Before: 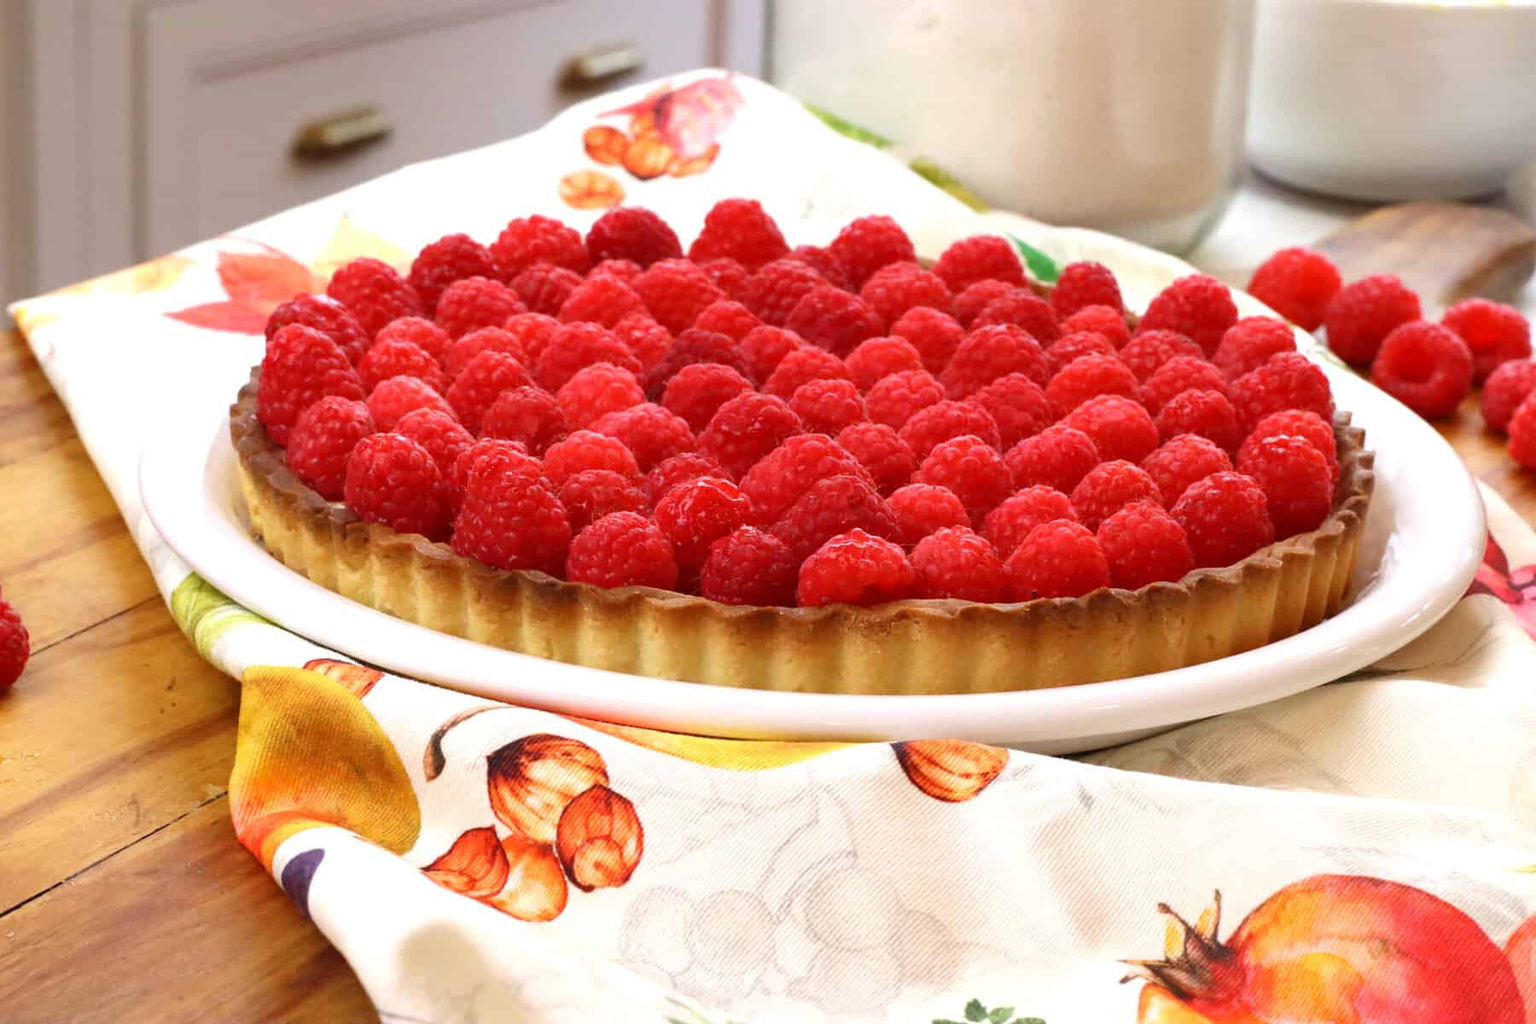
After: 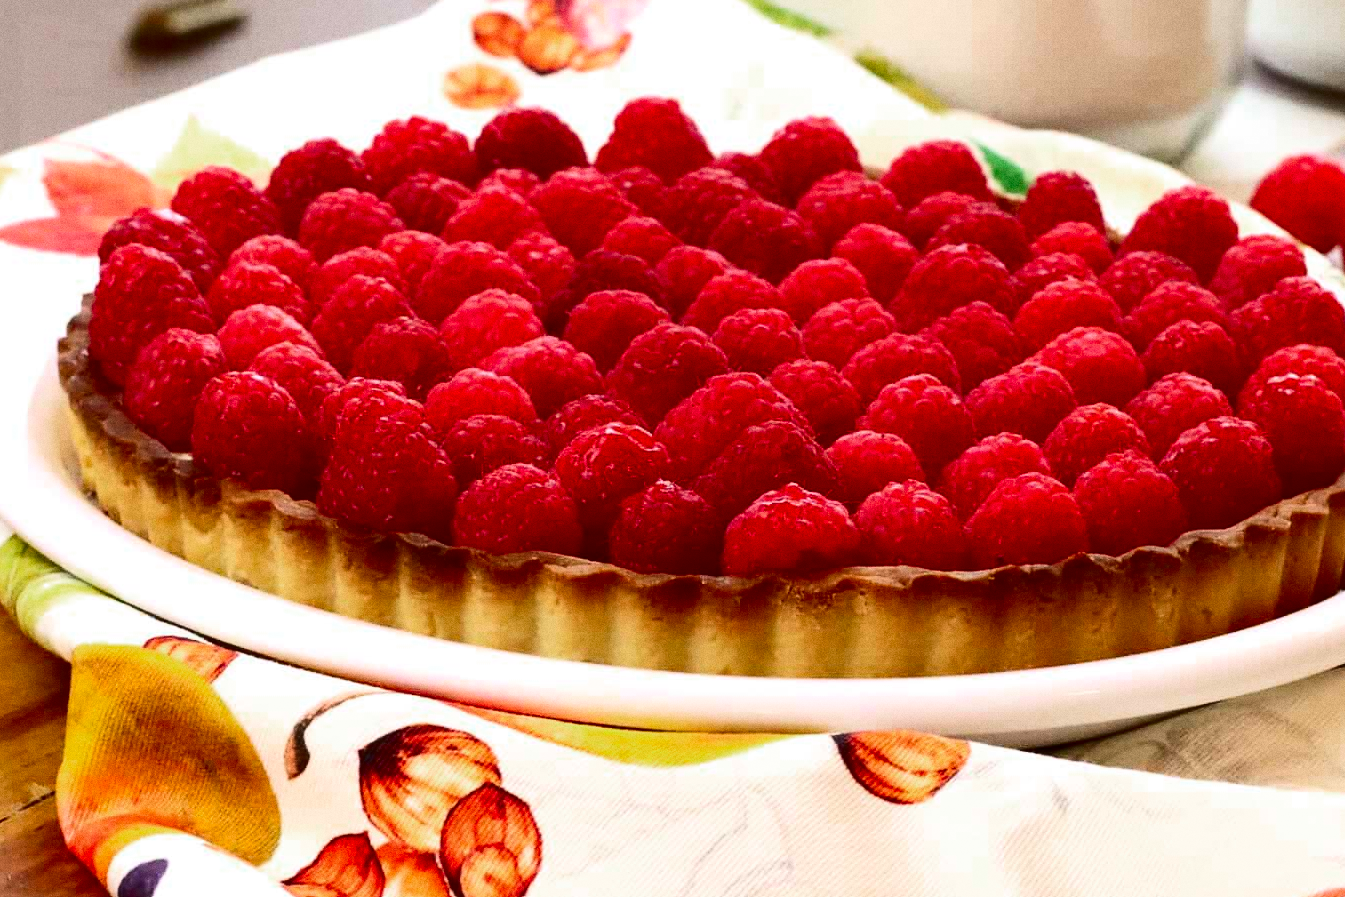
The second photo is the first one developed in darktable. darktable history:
color zones: curves: ch0 [(0, 0.444) (0.143, 0.442) (0.286, 0.441) (0.429, 0.441) (0.571, 0.441) (0.714, 0.441) (0.857, 0.442) (1, 0.444)]
crop and rotate: left 11.831%, top 11.346%, right 13.429%, bottom 13.899%
contrast brightness saturation: contrast 0.32, brightness -0.08, saturation 0.17
grain: coarseness 0.09 ISO
